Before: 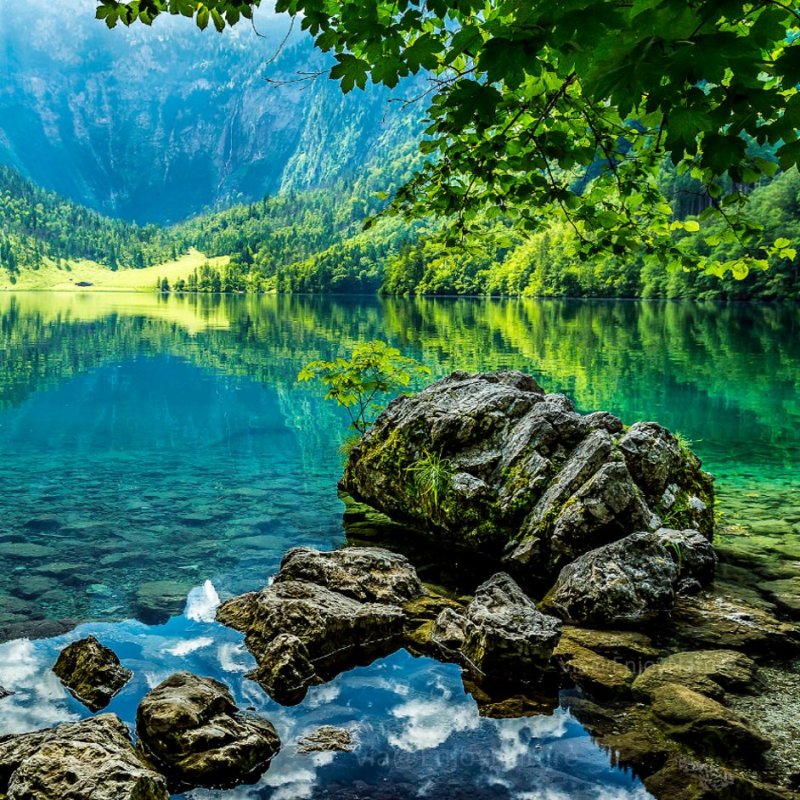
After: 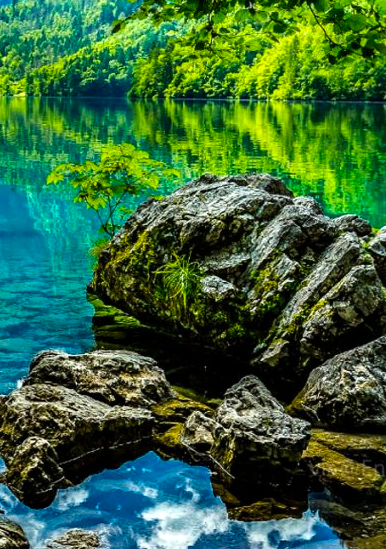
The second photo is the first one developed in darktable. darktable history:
color zones: curves: ch1 [(0, 0.469) (0.01, 0.469) (0.12, 0.446) (0.248, 0.469) (0.5, 0.5) (0.748, 0.5) (0.99, 0.469) (1, 0.469)]
levels: levels [0, 0.474, 0.947]
color balance rgb: perceptual saturation grading › global saturation 8.89%, saturation formula JzAzBz (2021)
crop: left 31.379%, top 24.658%, right 20.326%, bottom 6.628%
color balance: contrast 8.5%, output saturation 105%
